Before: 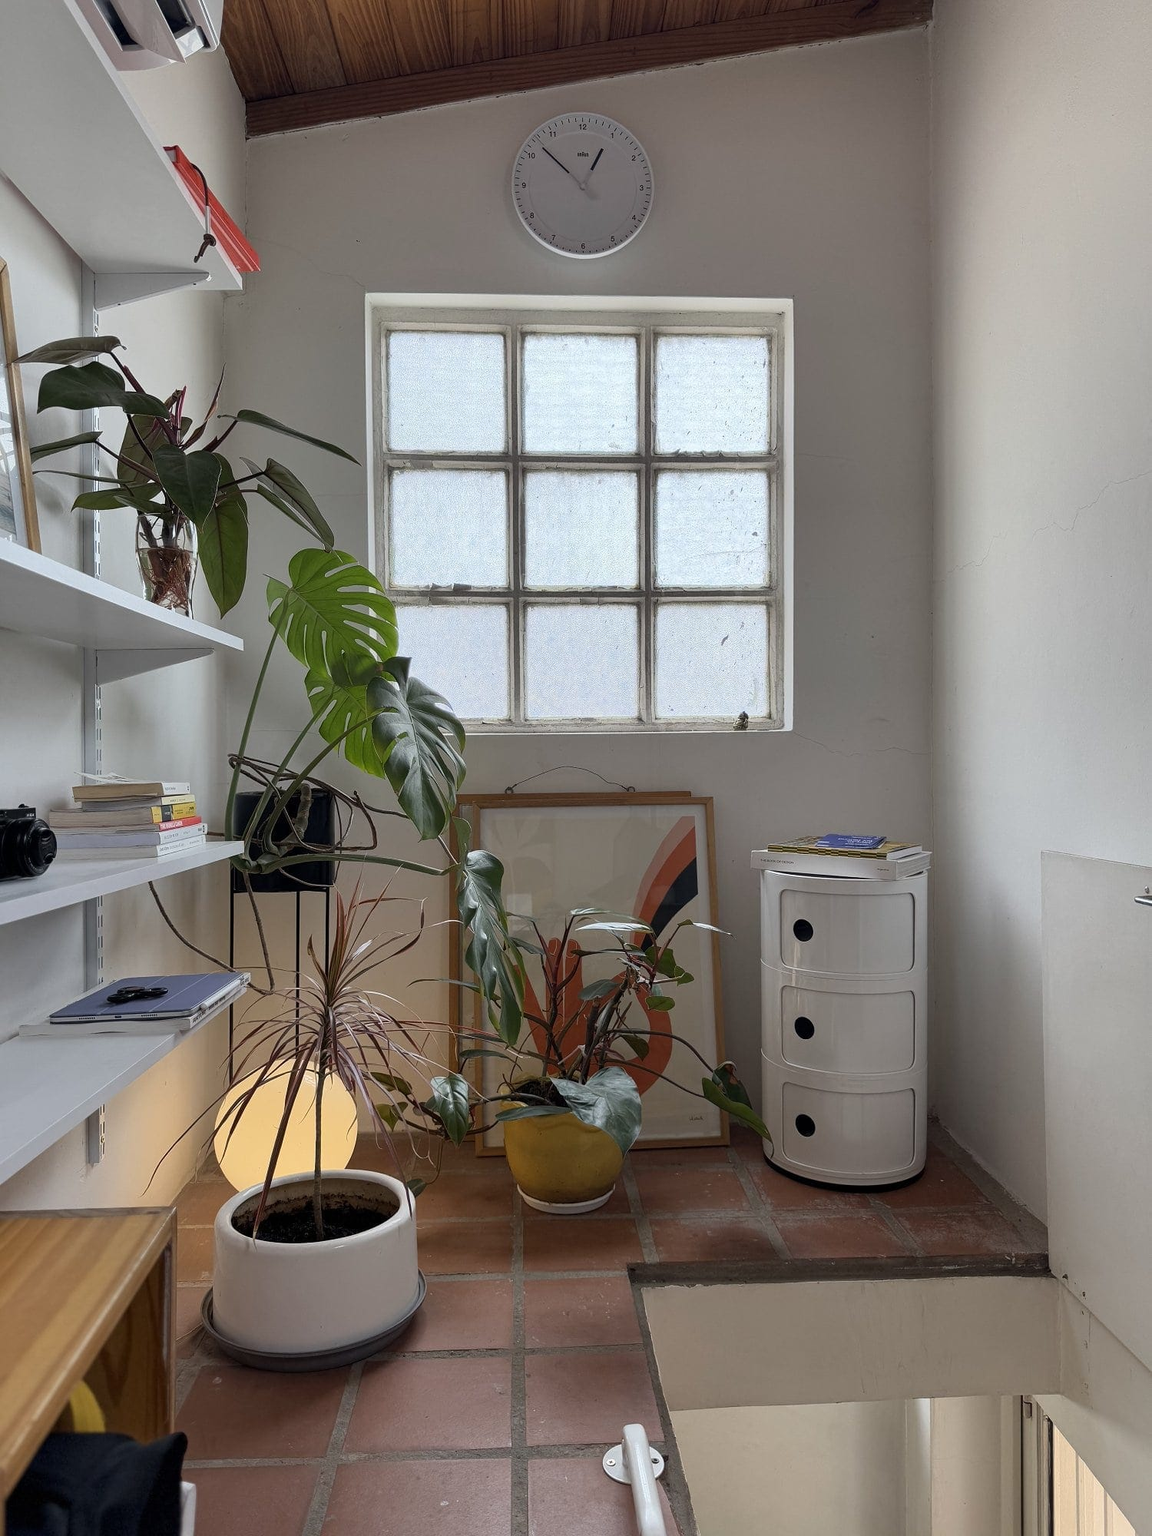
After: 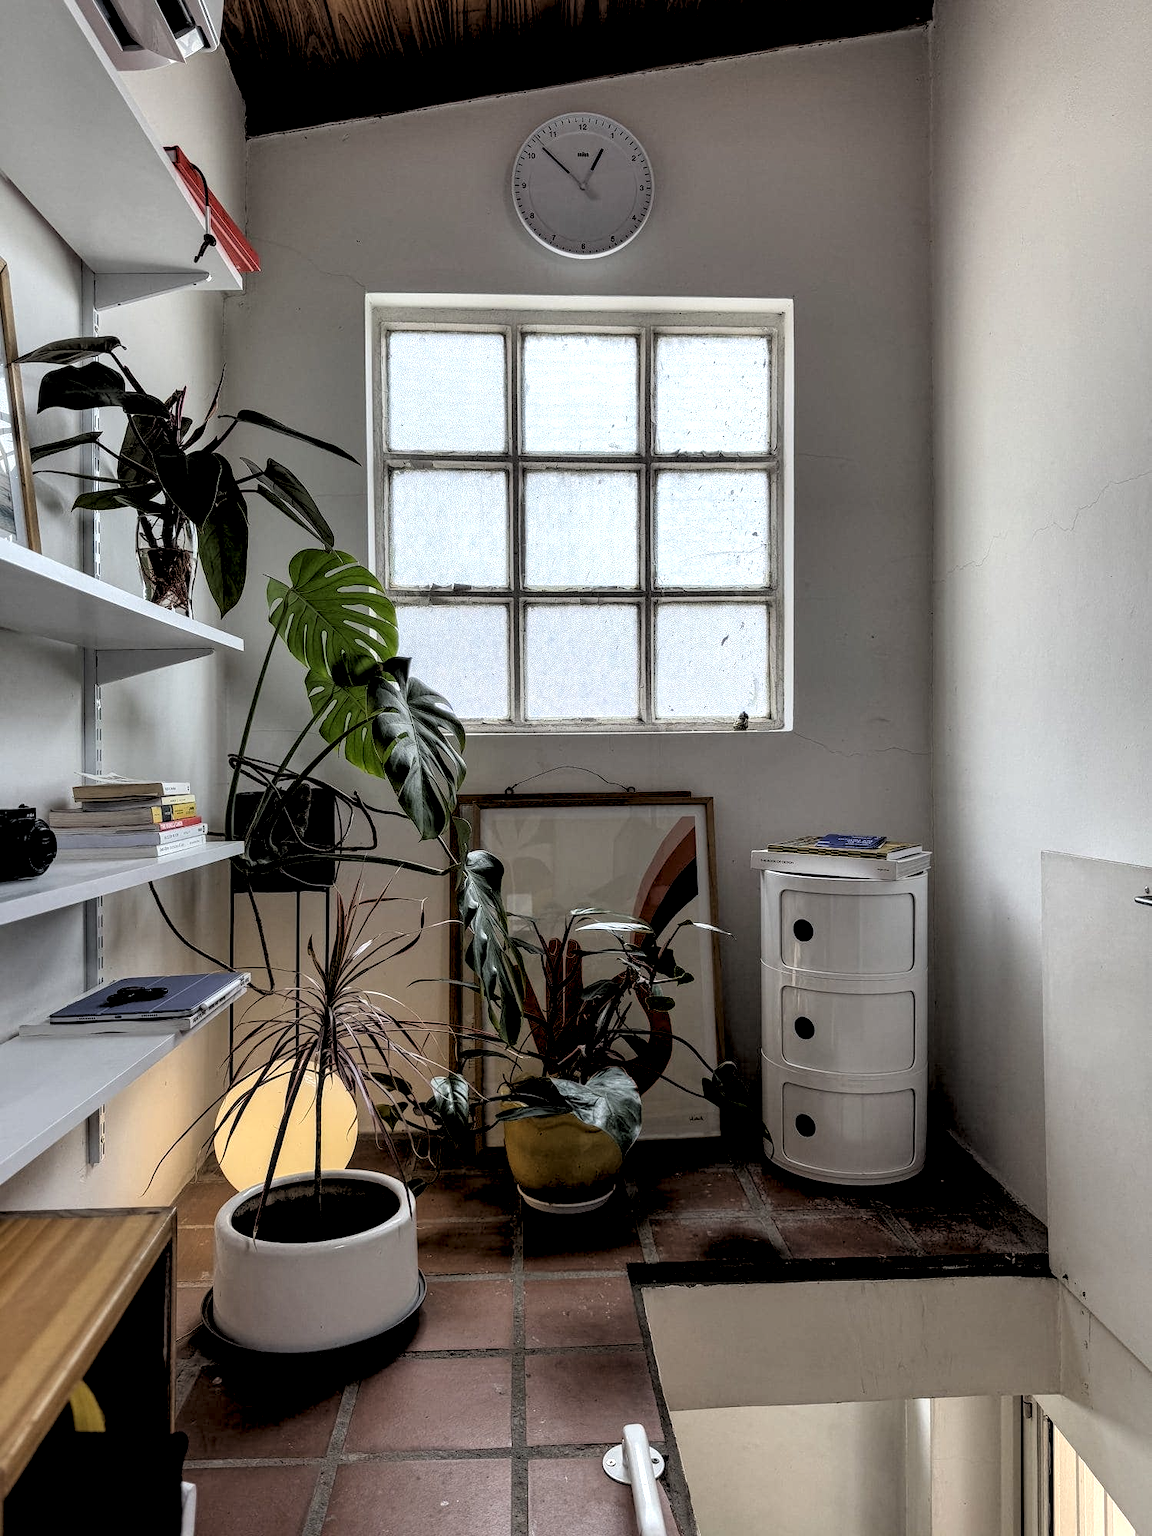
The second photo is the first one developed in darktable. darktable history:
rgb levels: levels [[0.034, 0.472, 0.904], [0, 0.5, 1], [0, 0.5, 1]]
local contrast: detail 150%
